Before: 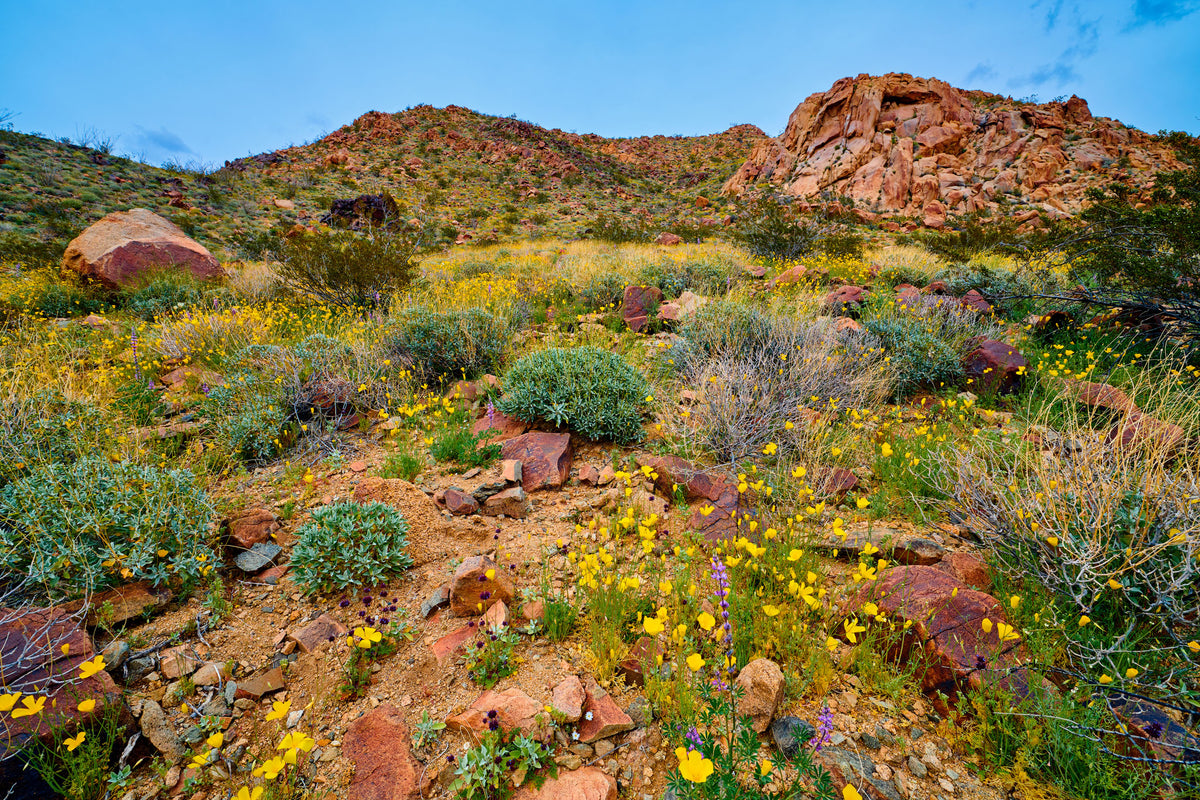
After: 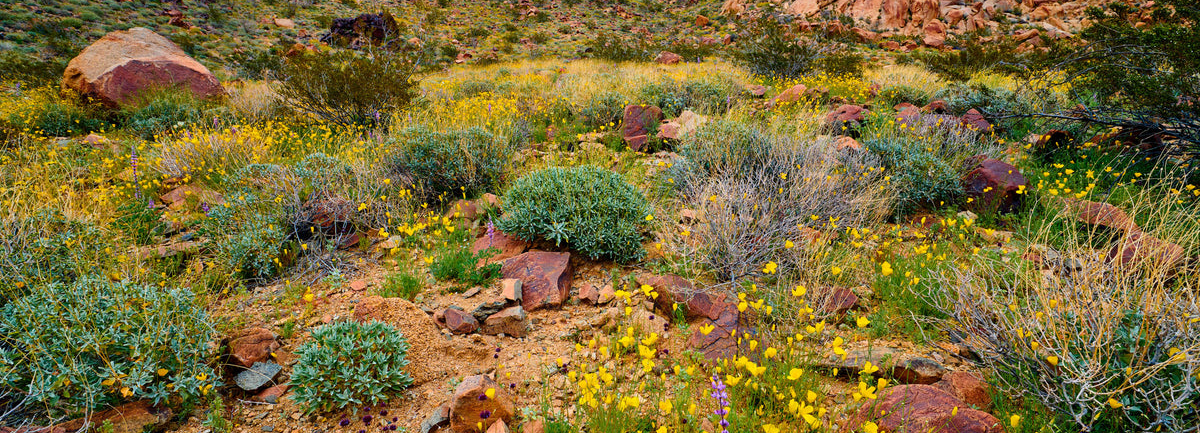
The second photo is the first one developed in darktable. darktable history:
crop and rotate: top 22.715%, bottom 23.154%
